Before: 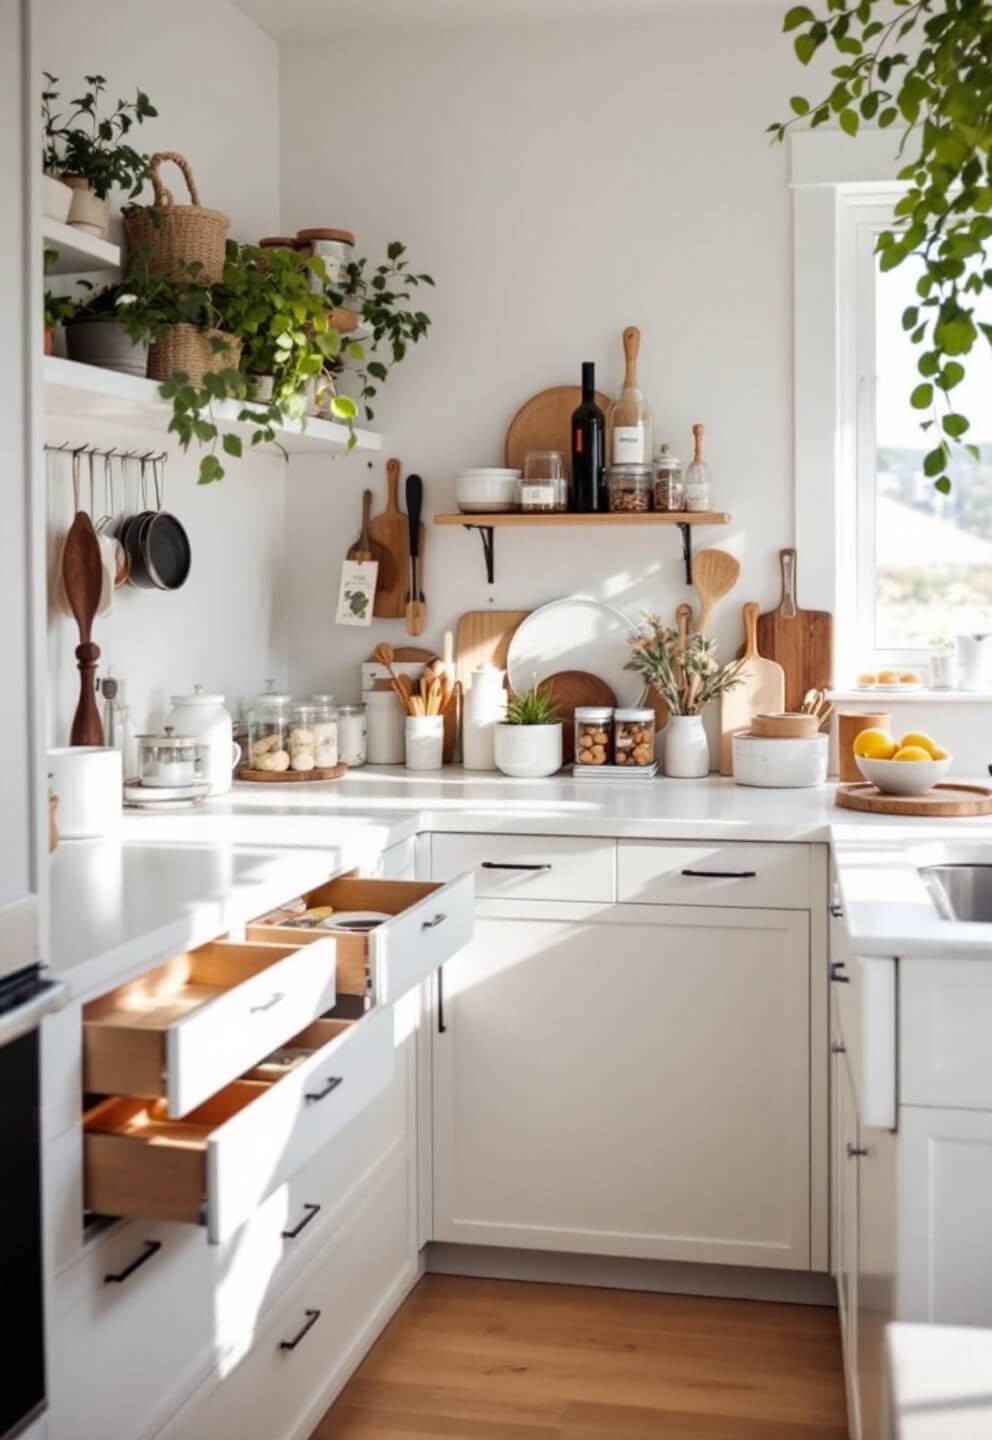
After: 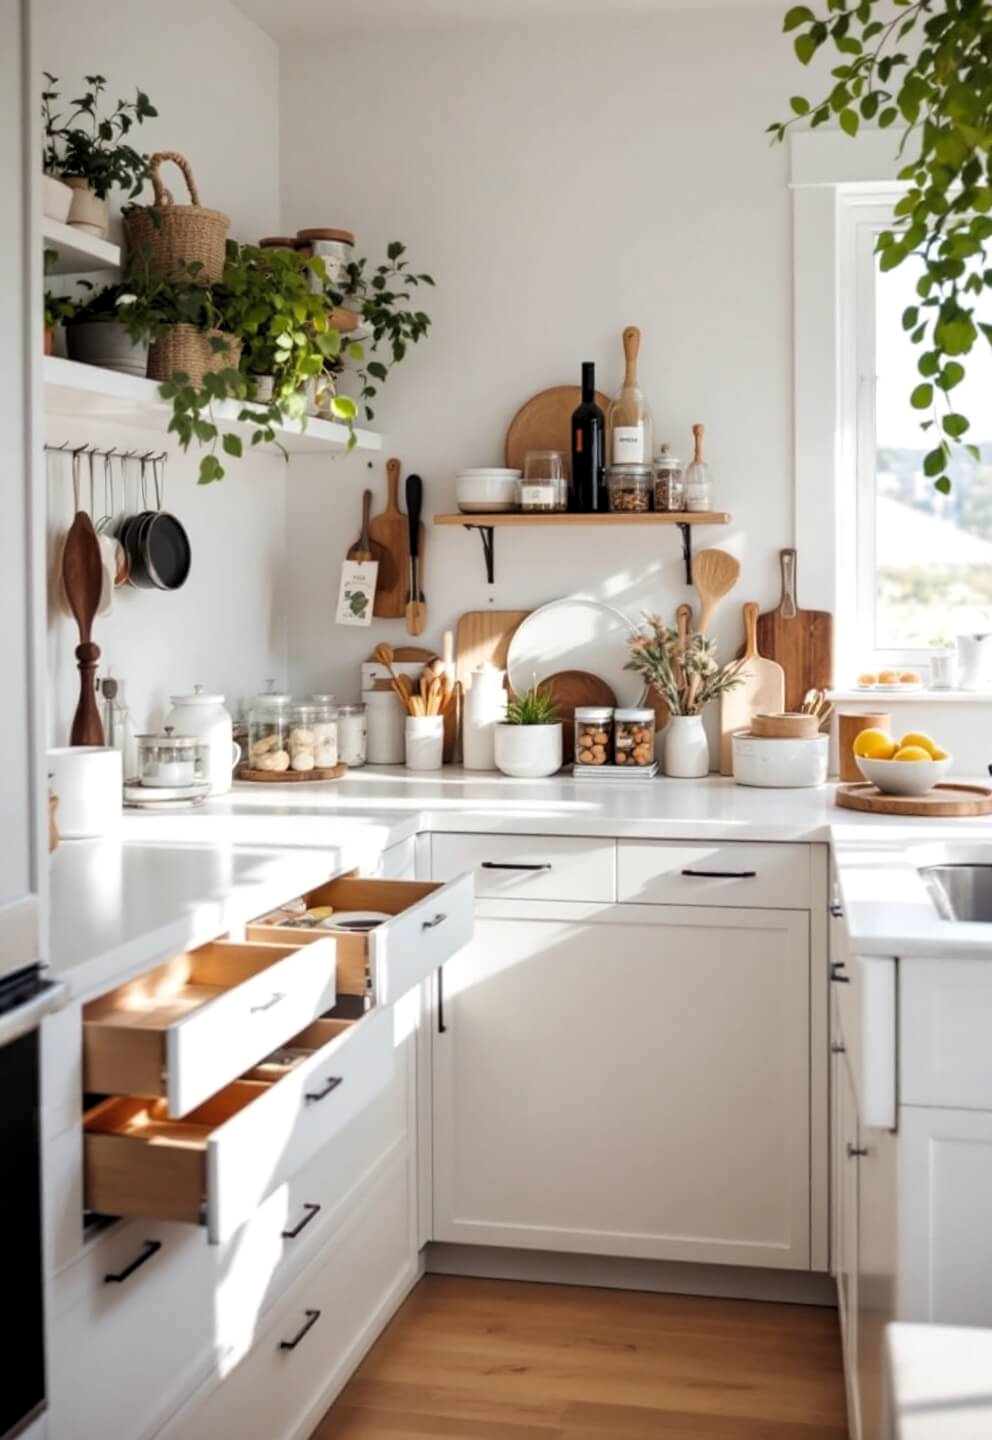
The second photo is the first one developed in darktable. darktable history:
rotate and perspective: automatic cropping original format, crop left 0, crop top 0
levels: levels [0.026, 0.507, 0.987]
